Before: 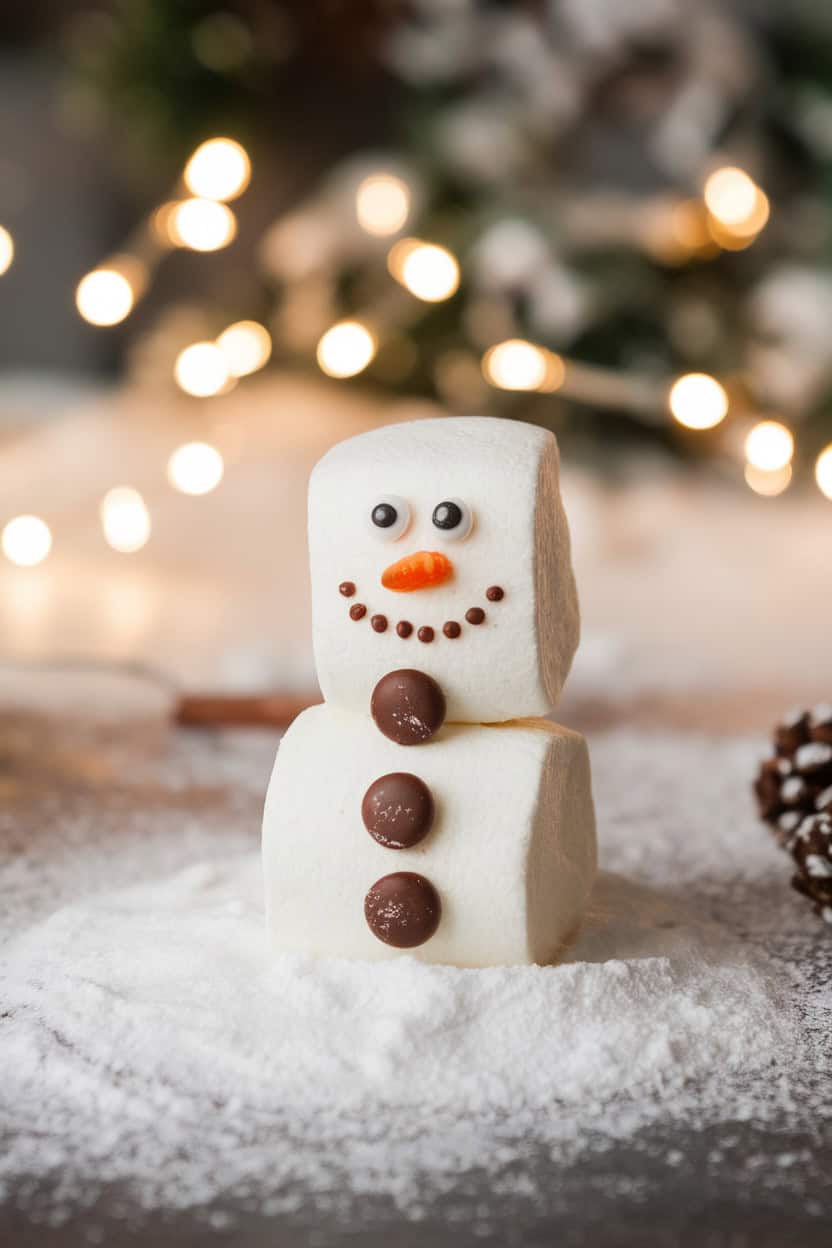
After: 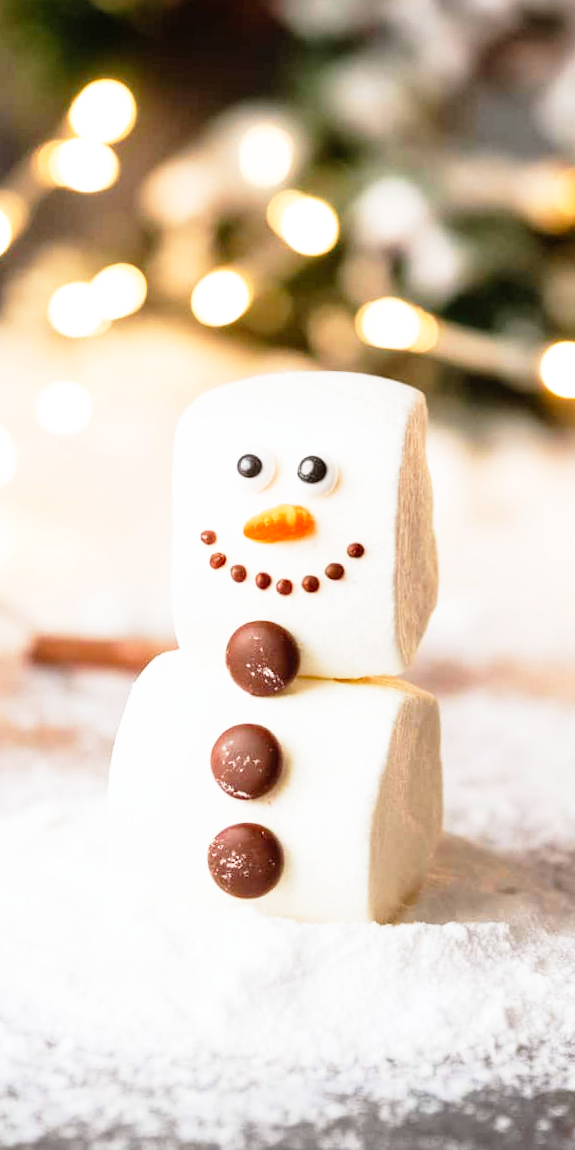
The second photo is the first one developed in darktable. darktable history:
velvia: strength 9.25%
base curve: curves: ch0 [(0, 0) (0.012, 0.01) (0.073, 0.168) (0.31, 0.711) (0.645, 0.957) (1, 1)], preserve colors none
crop and rotate: angle -3.27°, left 14.277%, top 0.028%, right 10.766%, bottom 0.028%
color correction: highlights a* 0.003, highlights b* -0.283
